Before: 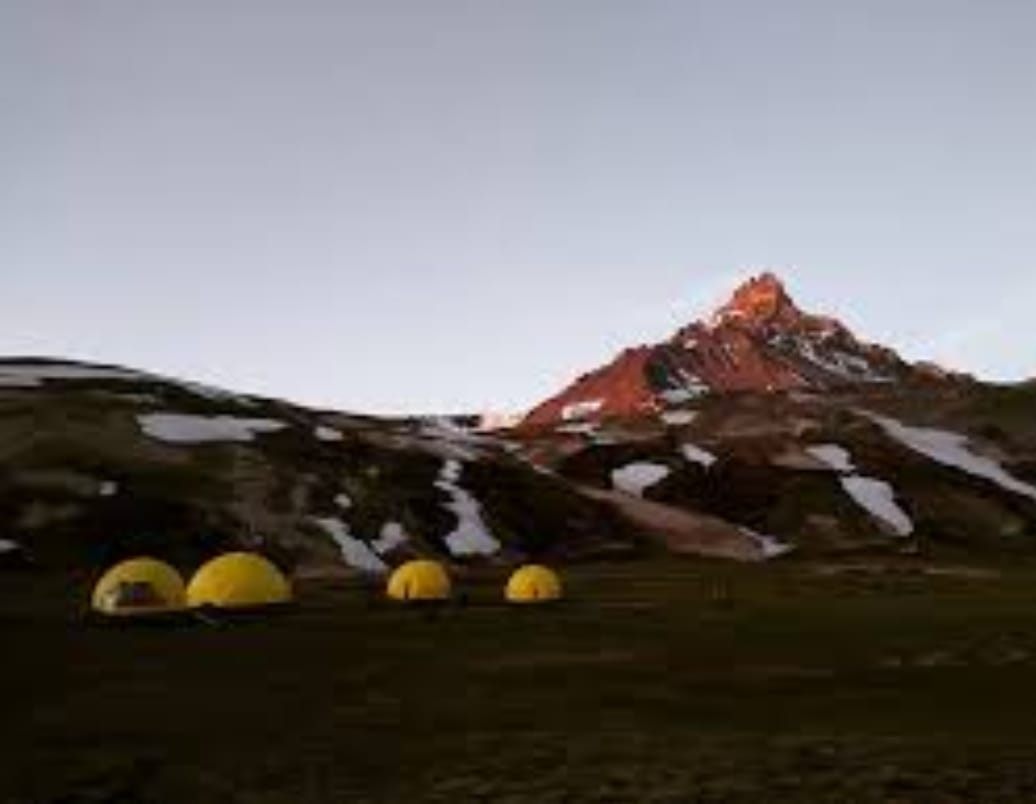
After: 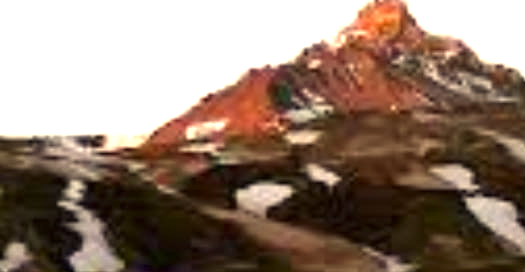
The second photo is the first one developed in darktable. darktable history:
crop: left 36.338%, top 34.918%, right 12.937%, bottom 31.132%
exposure: black level correction 0, exposure 1.096 EV, compensate highlight preservation false
color correction: highlights a* 1.27, highlights b* 18.06
